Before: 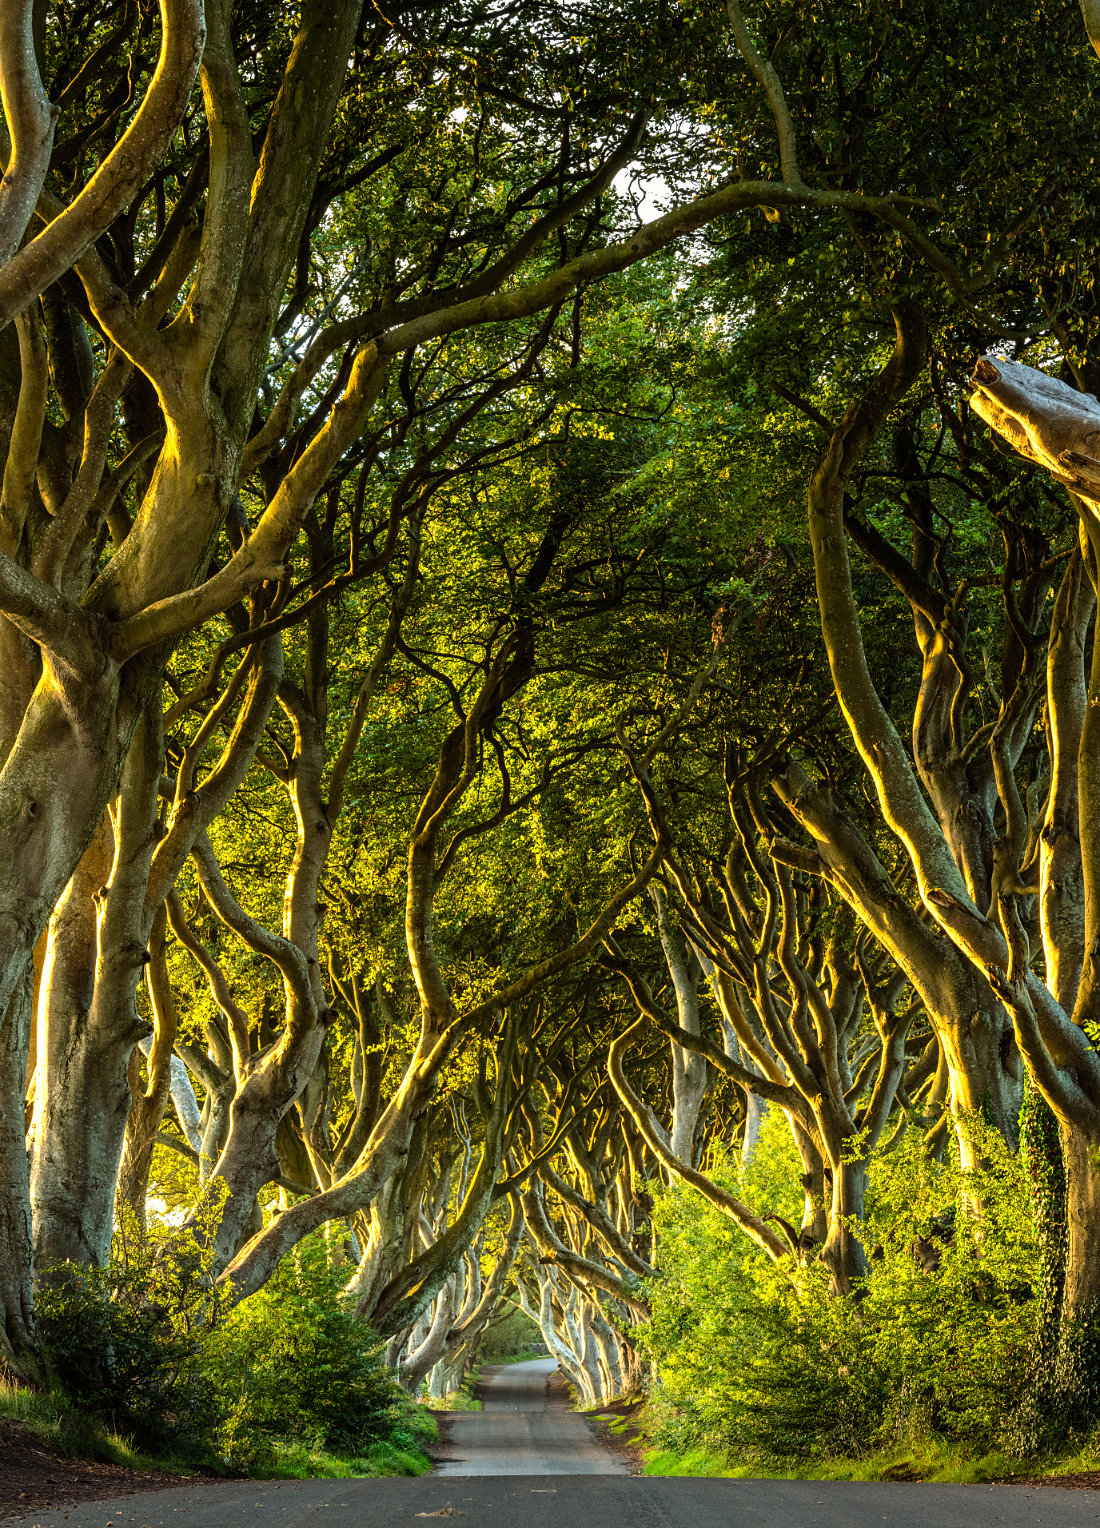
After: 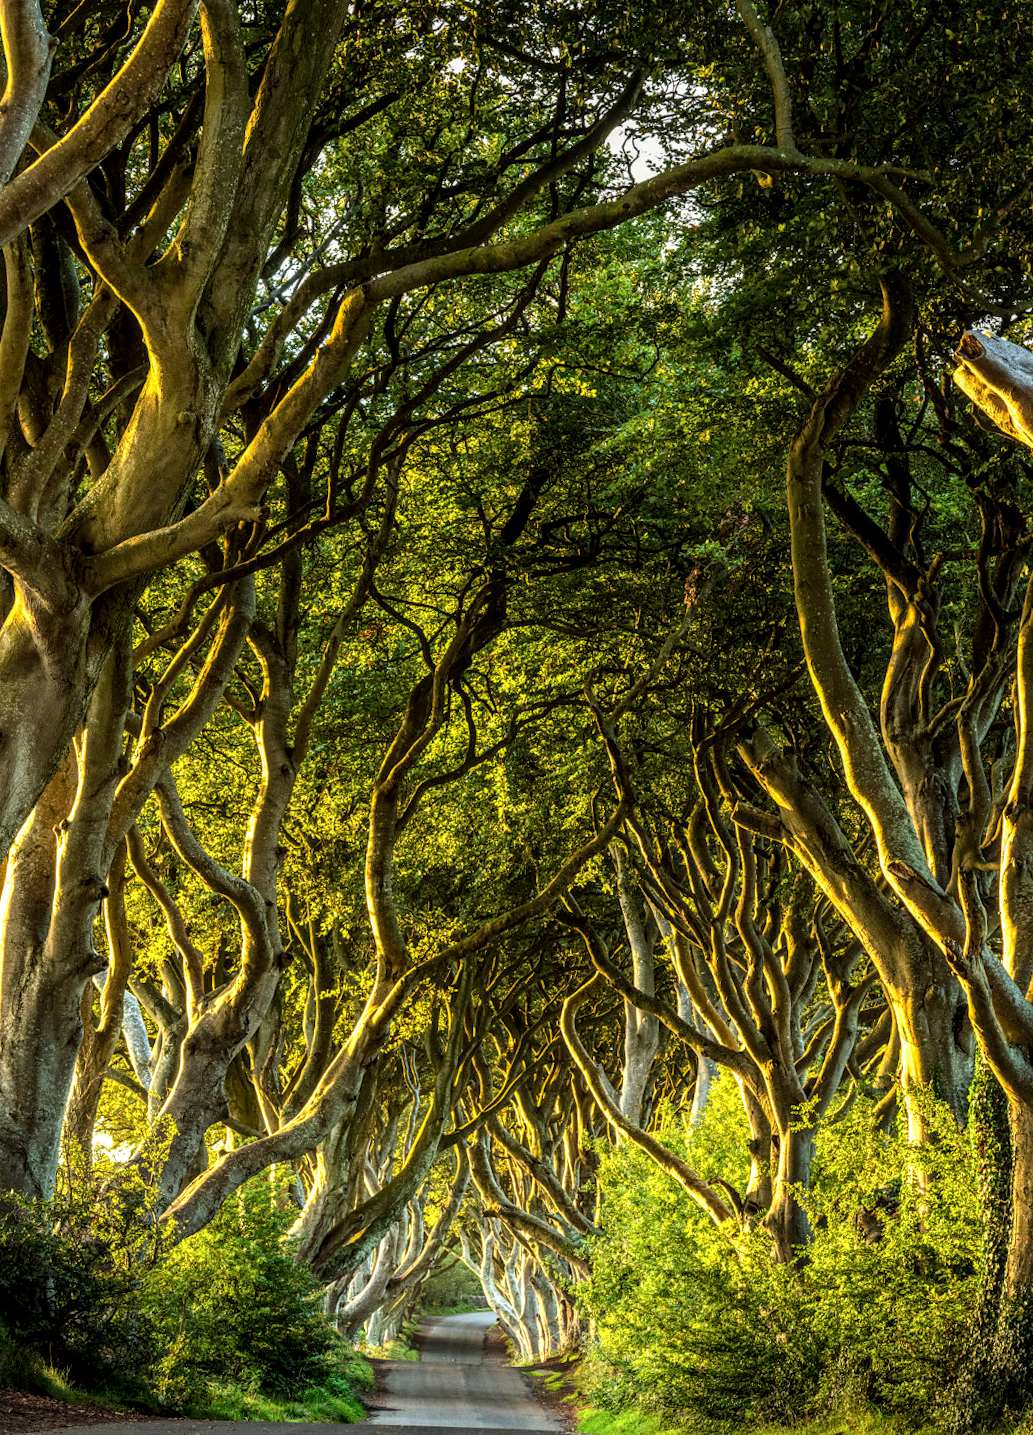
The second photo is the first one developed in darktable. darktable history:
crop and rotate: angle -2.69°
local contrast: detail 130%
